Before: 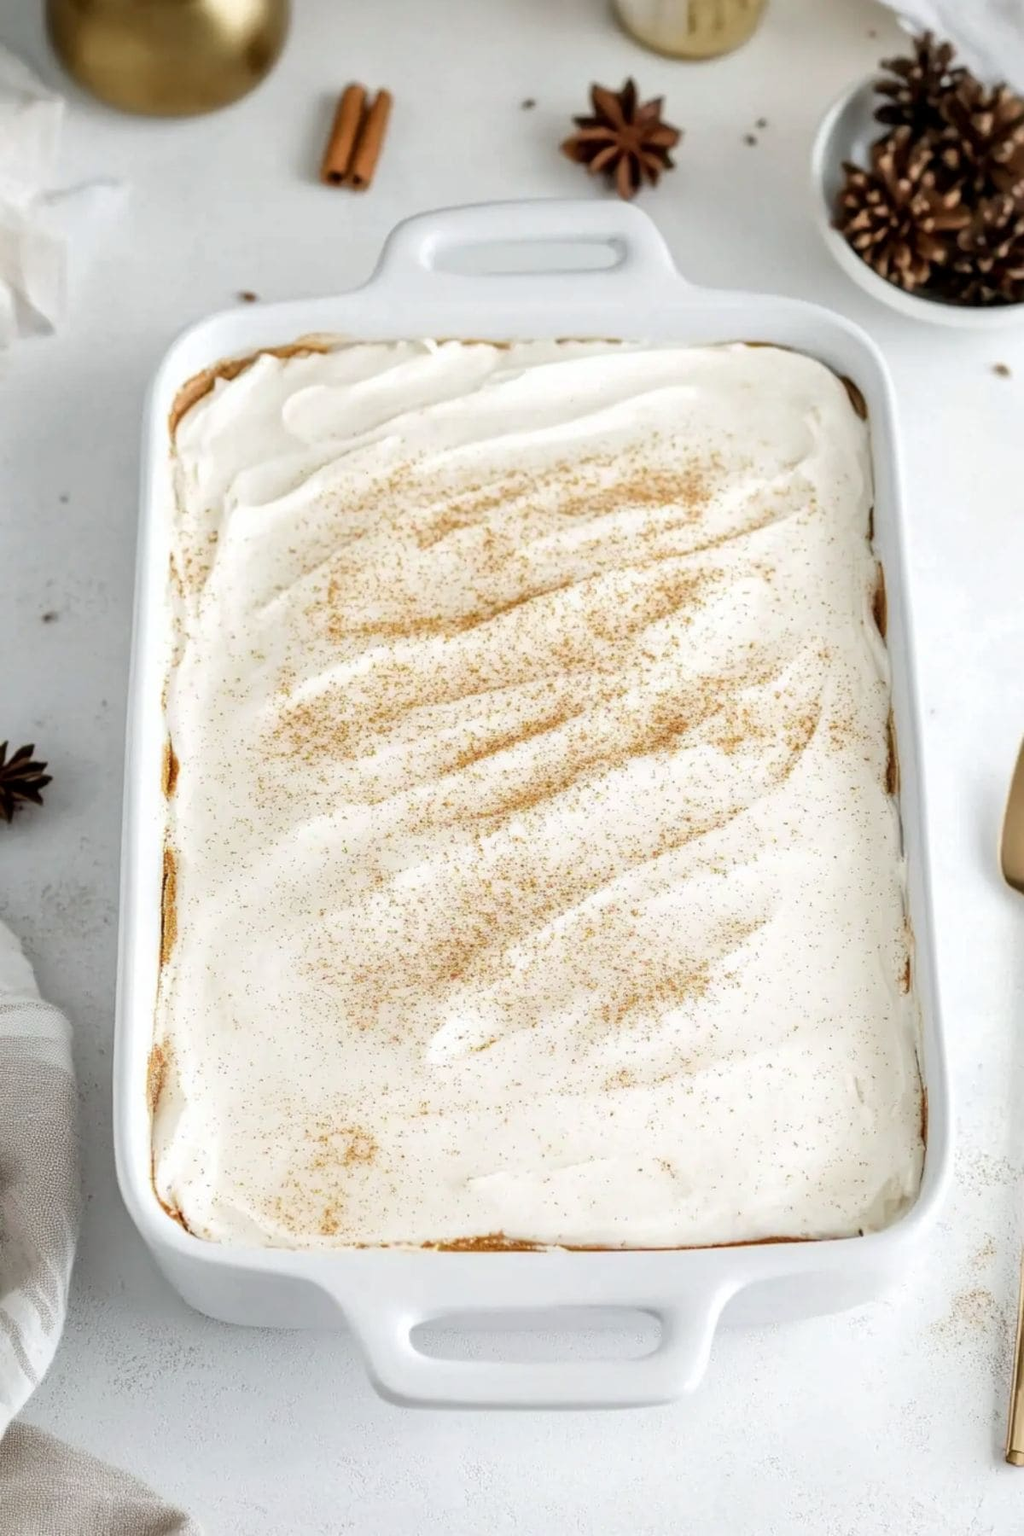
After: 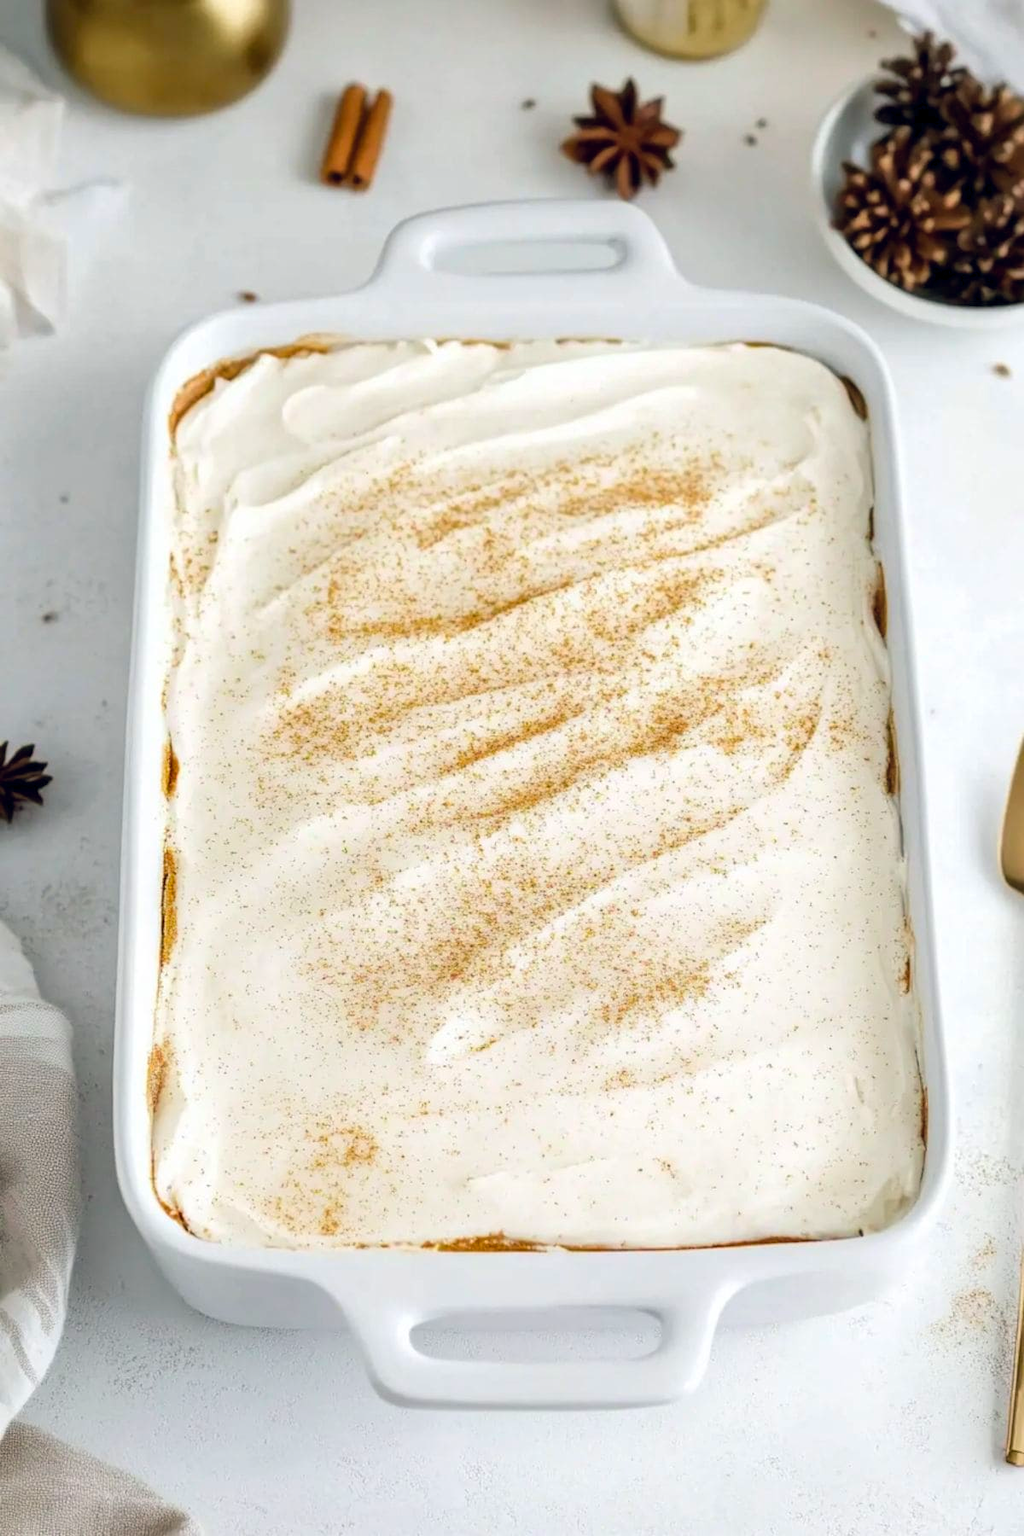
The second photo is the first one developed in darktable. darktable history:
color balance rgb: shadows lift › chroma 2.055%, shadows lift › hue 219.34°, global offset › chroma 0.054%, global offset › hue 254.02°, perceptual saturation grading › global saturation 0.141%, global vibrance 44.165%
